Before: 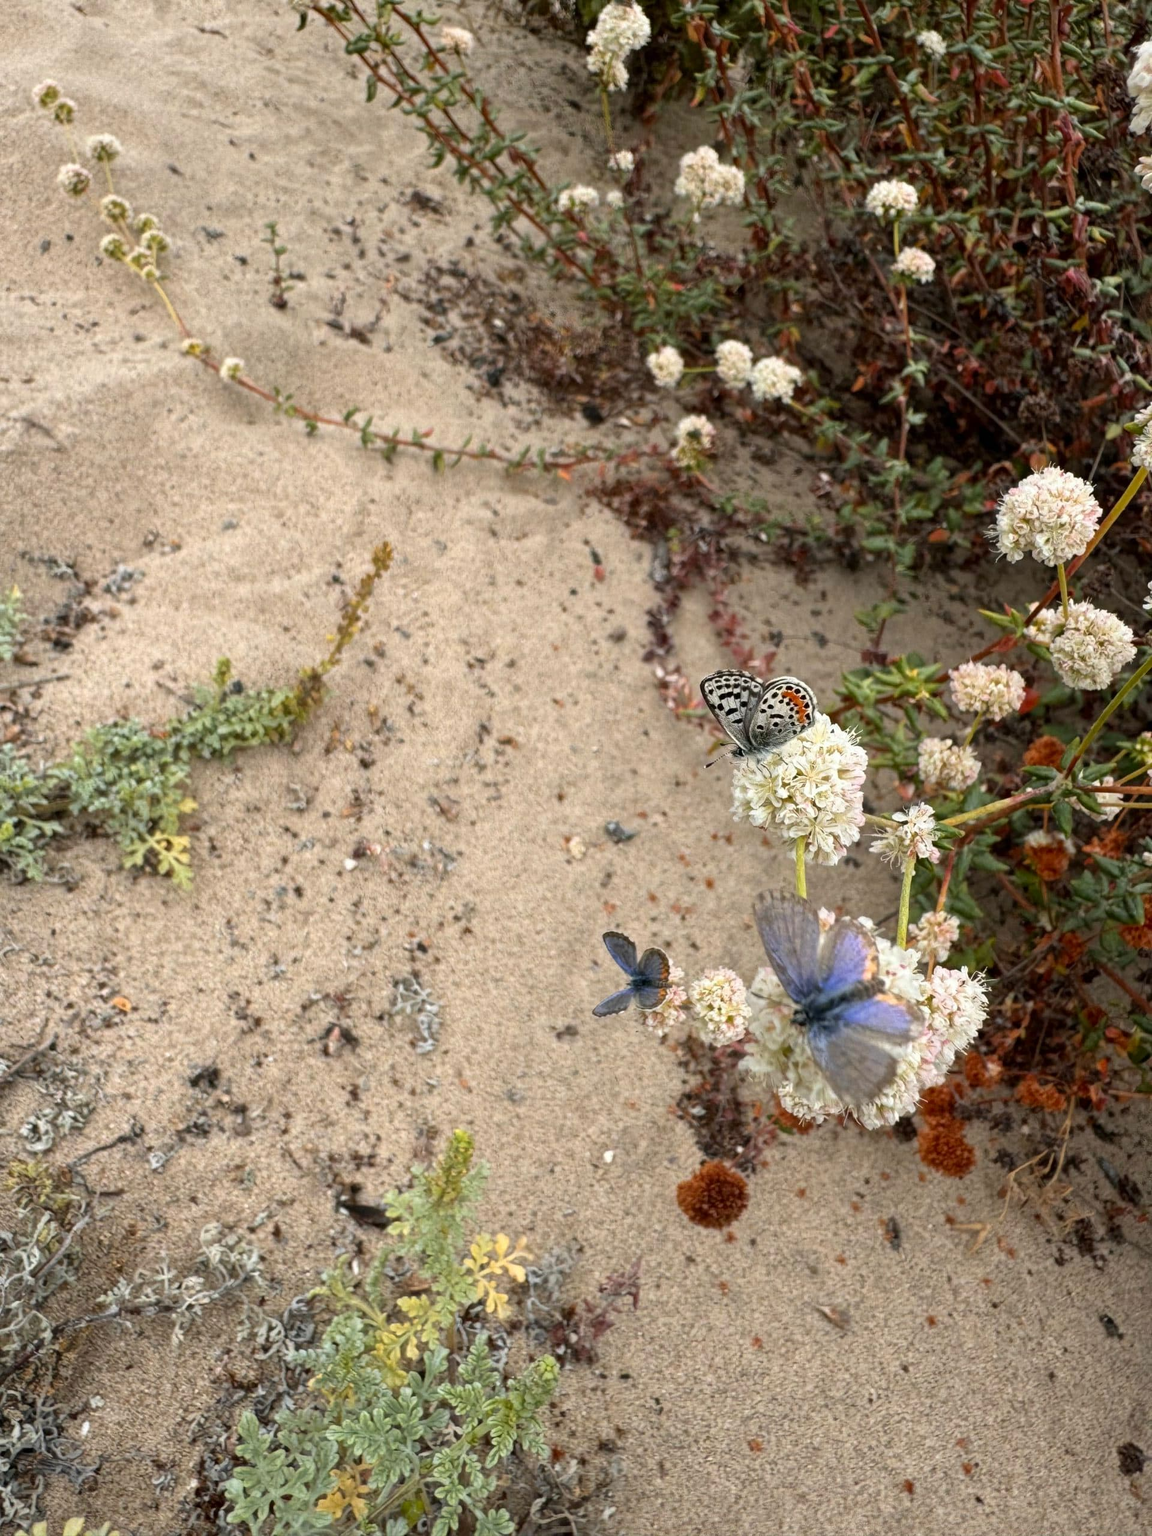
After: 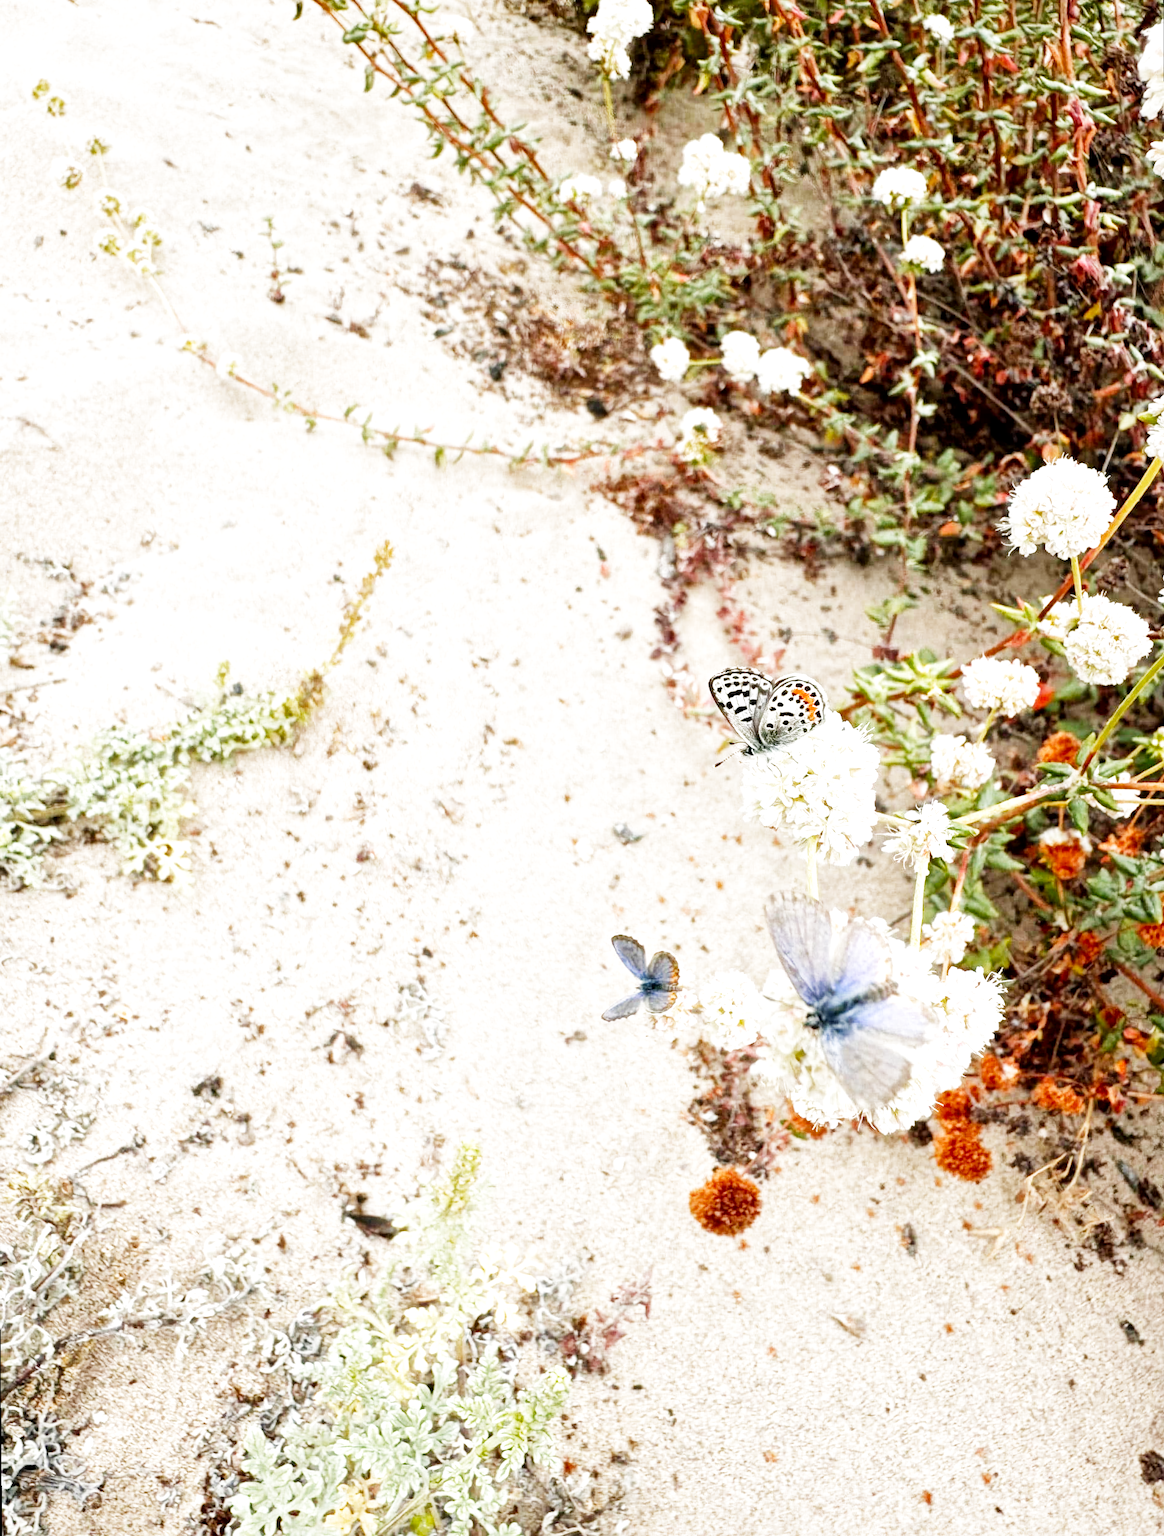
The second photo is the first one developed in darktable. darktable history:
rotate and perspective: rotation -0.45°, automatic cropping original format, crop left 0.008, crop right 0.992, crop top 0.012, crop bottom 0.988
local contrast: mode bilateral grid, contrast 20, coarseness 50, detail 120%, midtone range 0.2
filmic rgb: black relative exposure -16 EV, white relative exposure 5.31 EV, hardness 5.9, contrast 1.25, preserve chrominance no, color science v5 (2021)
exposure: black level correction 0, exposure 2.138 EV, compensate exposure bias true, compensate highlight preservation false
